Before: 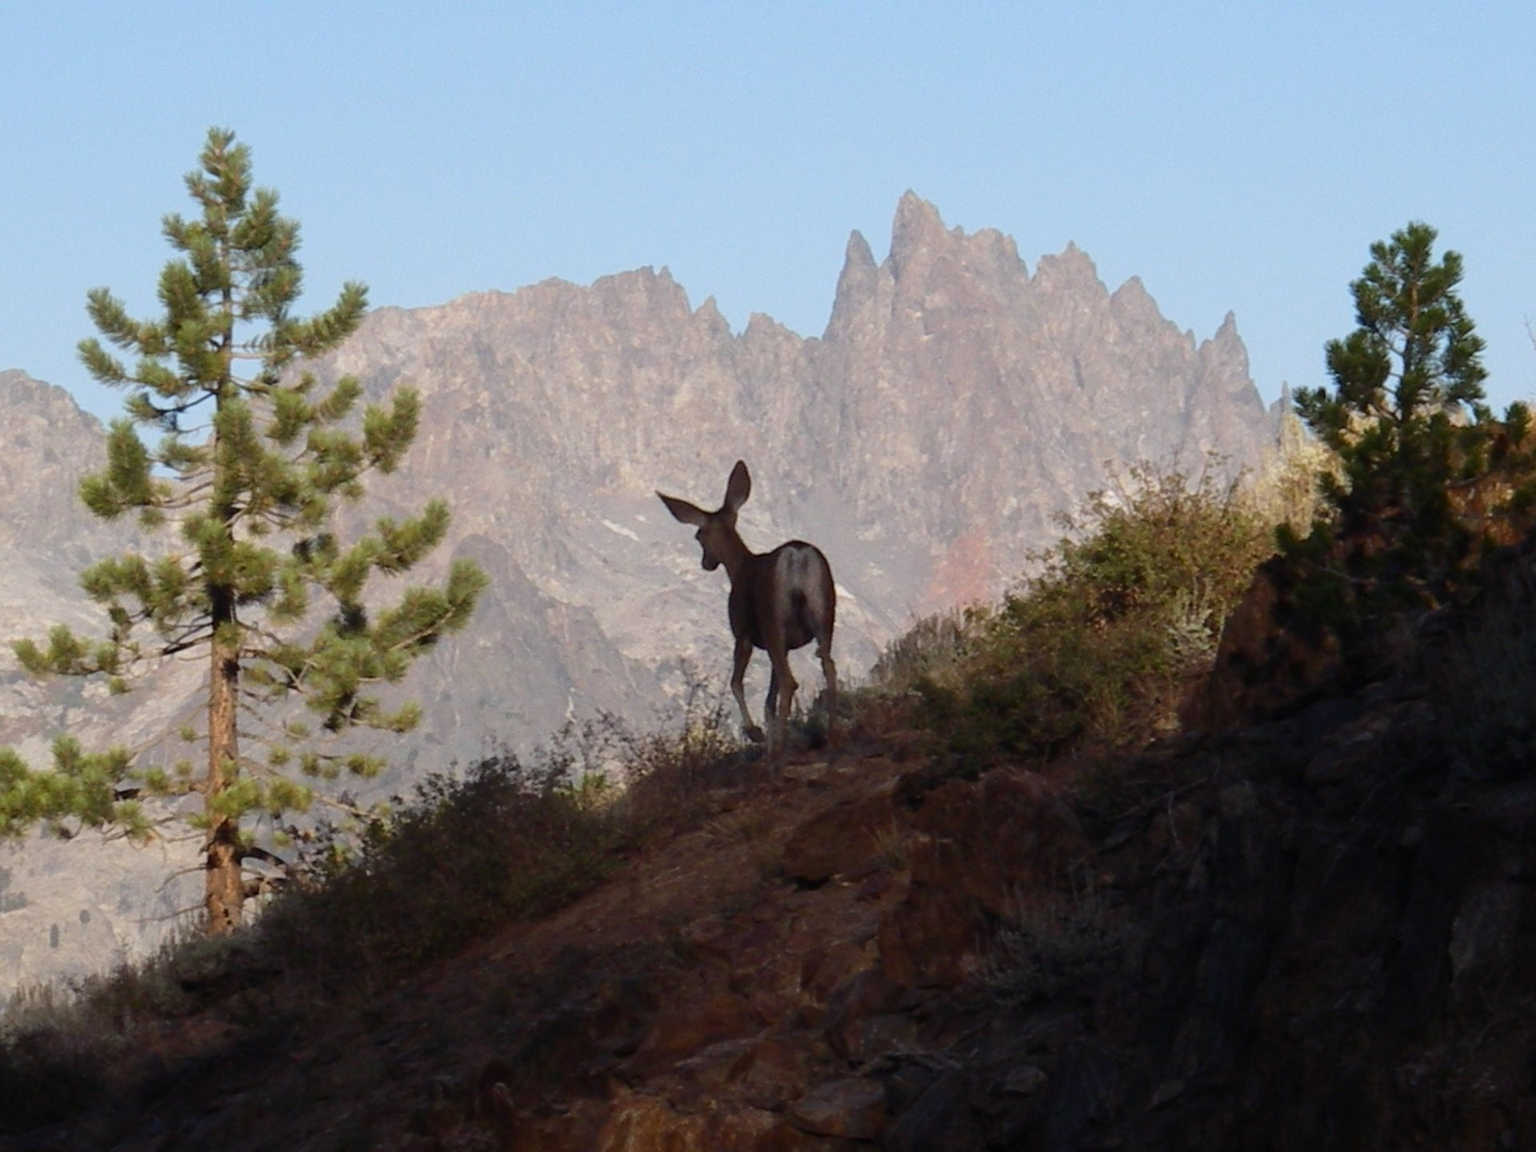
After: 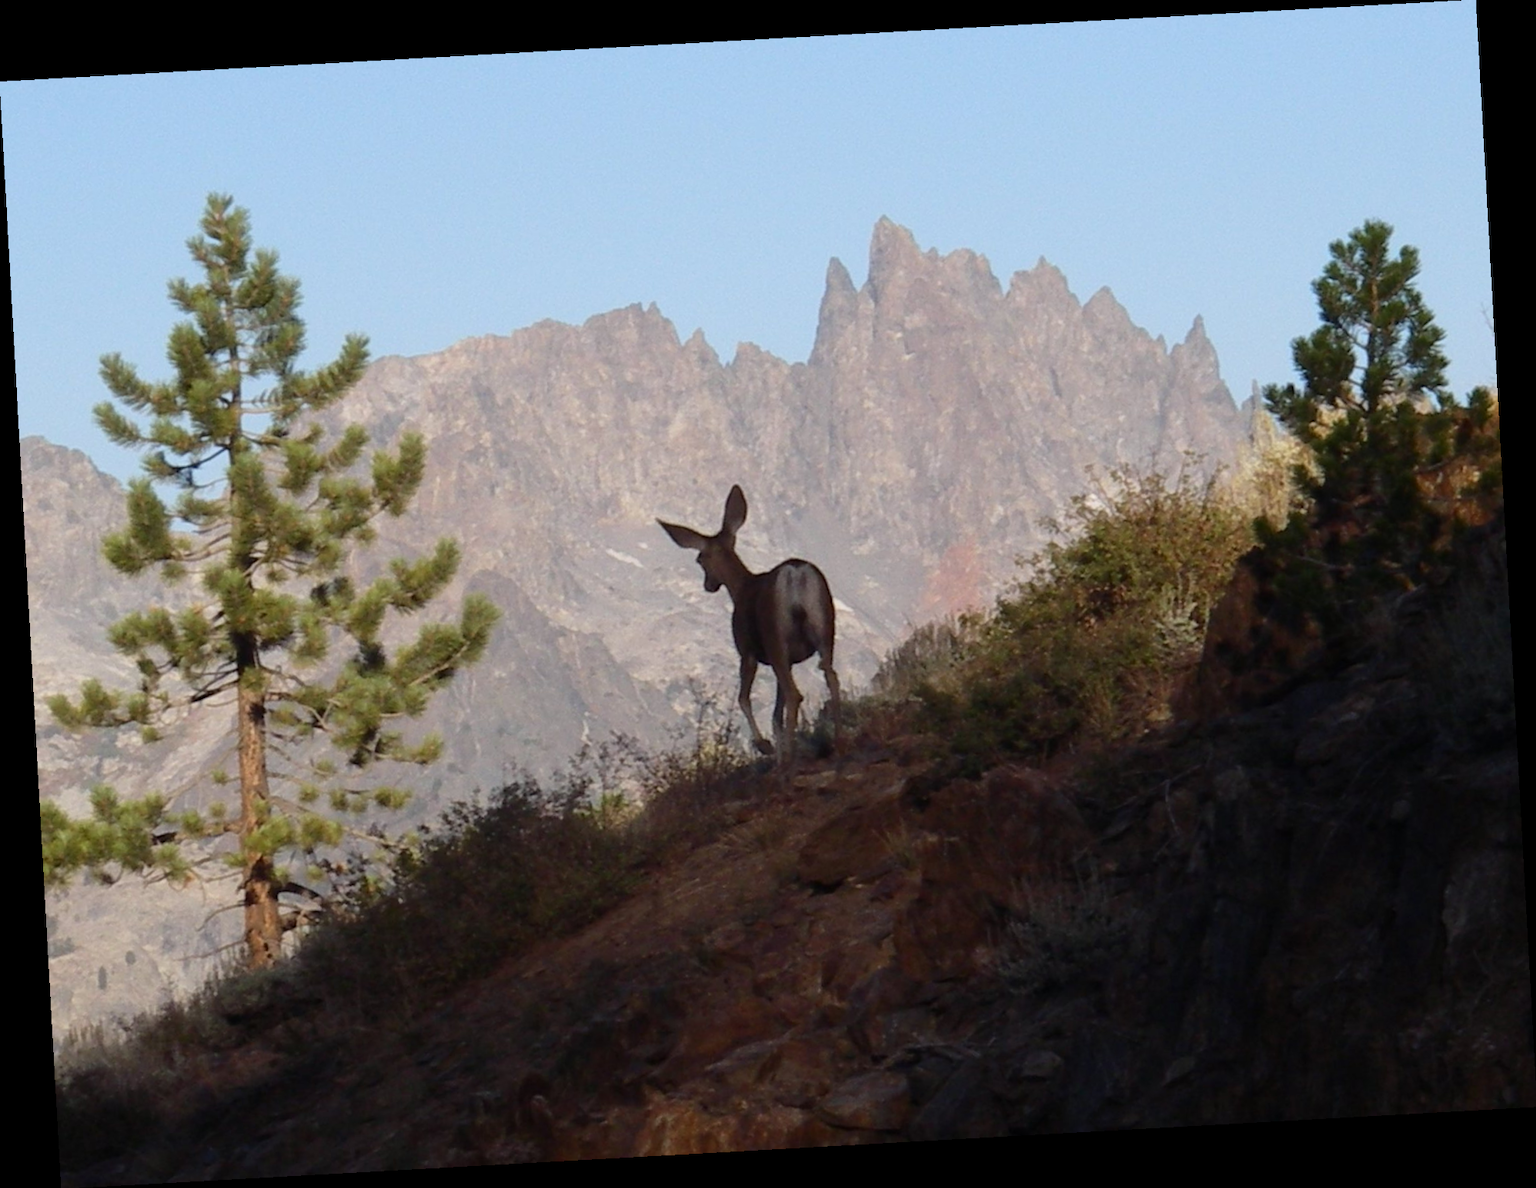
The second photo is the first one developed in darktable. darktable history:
rotate and perspective: rotation -3.18°, automatic cropping off
white balance: emerald 1
